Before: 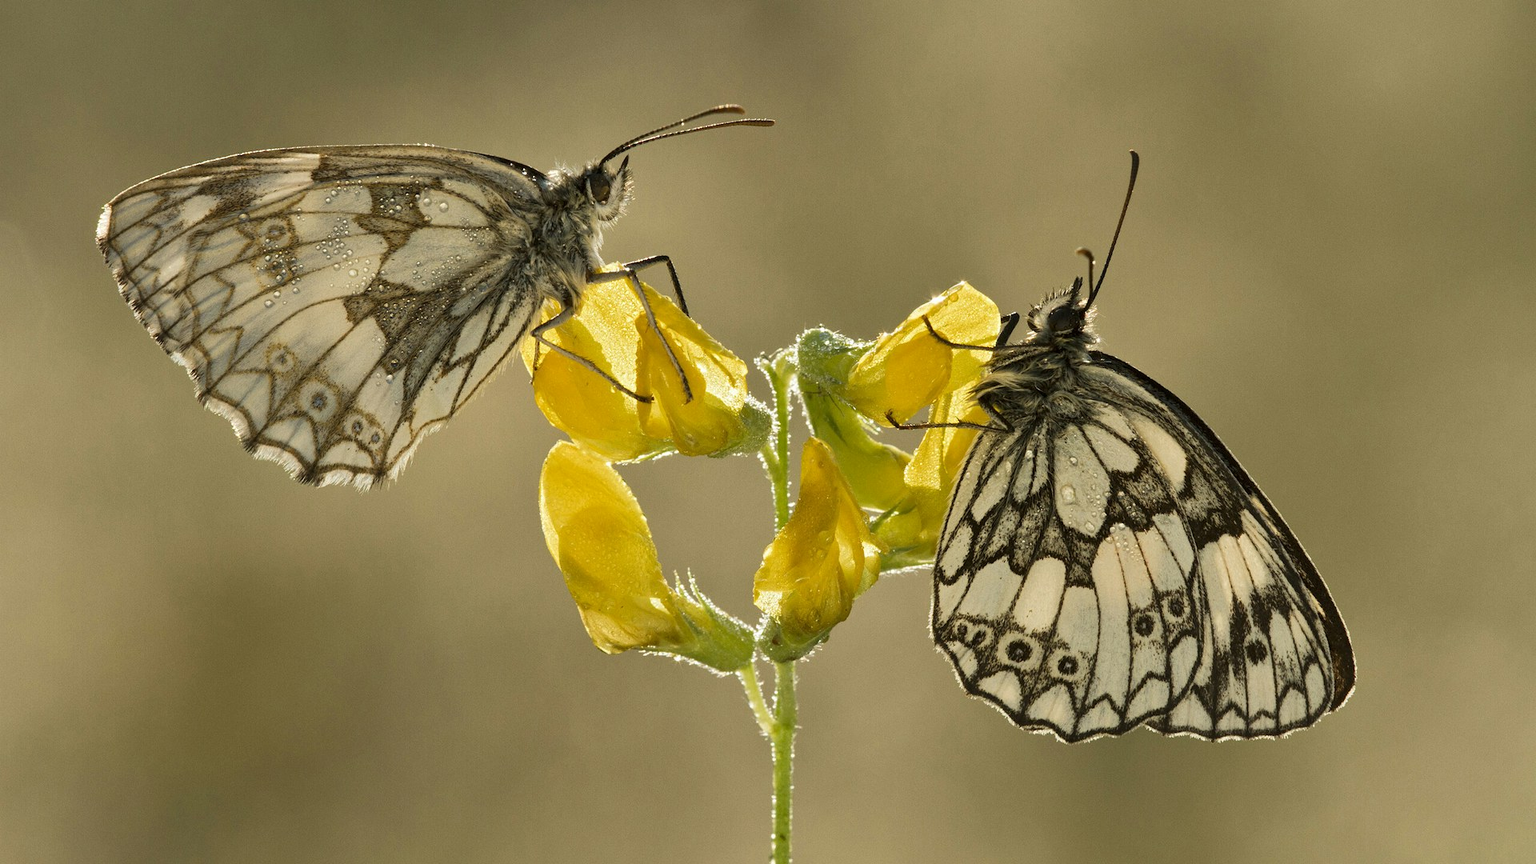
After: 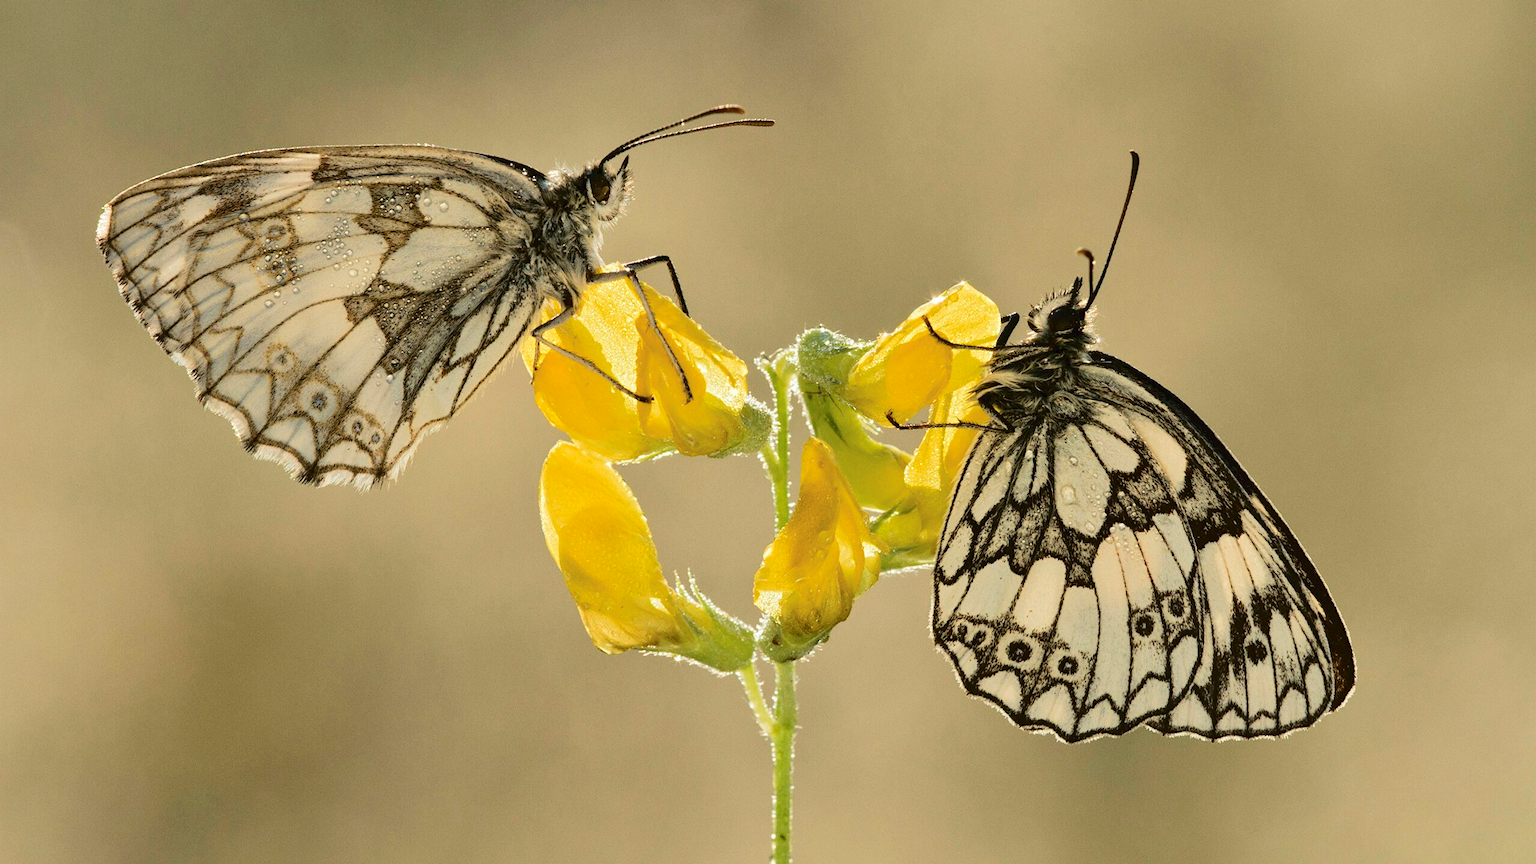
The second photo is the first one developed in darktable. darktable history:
tone curve: curves: ch0 [(0, 0) (0.003, 0.031) (0.011, 0.033) (0.025, 0.038) (0.044, 0.049) (0.069, 0.059) (0.1, 0.071) (0.136, 0.093) (0.177, 0.142) (0.224, 0.204) (0.277, 0.292) (0.335, 0.387) (0.399, 0.484) (0.468, 0.567) (0.543, 0.643) (0.623, 0.712) (0.709, 0.776) (0.801, 0.837) (0.898, 0.903) (1, 1)], color space Lab, independent channels, preserve colors none
